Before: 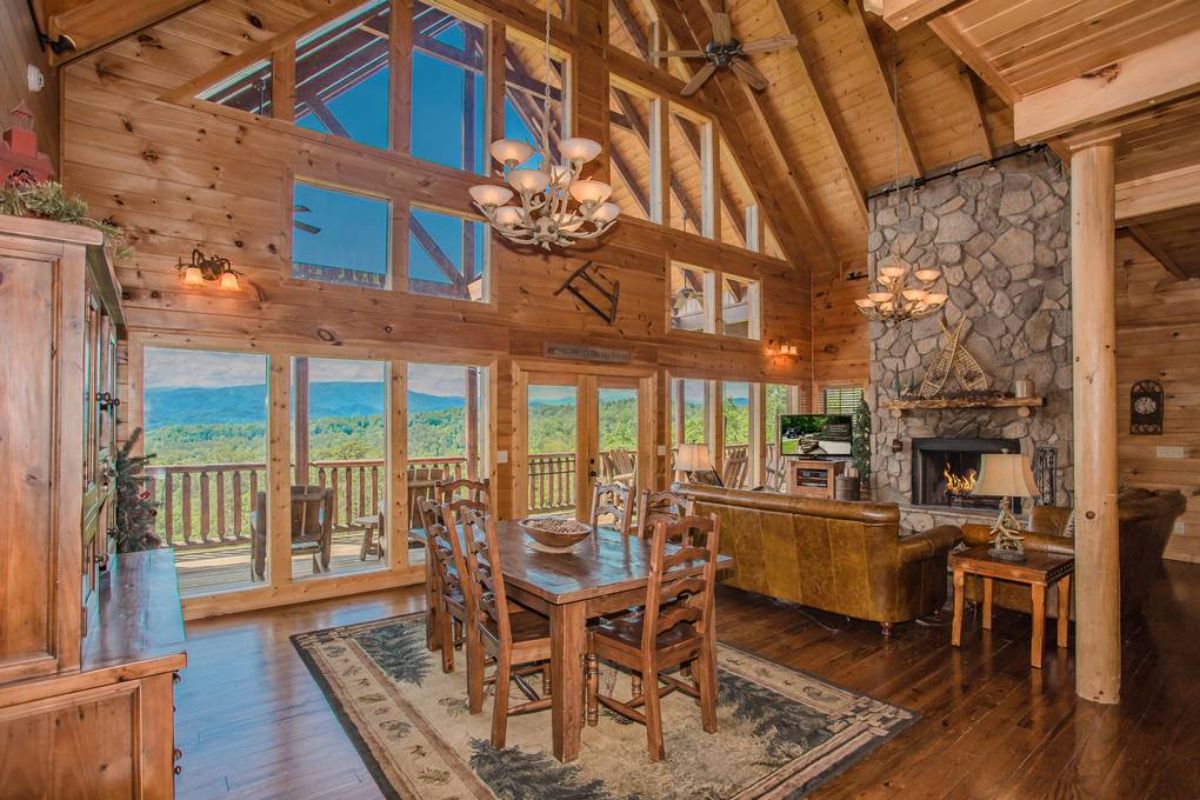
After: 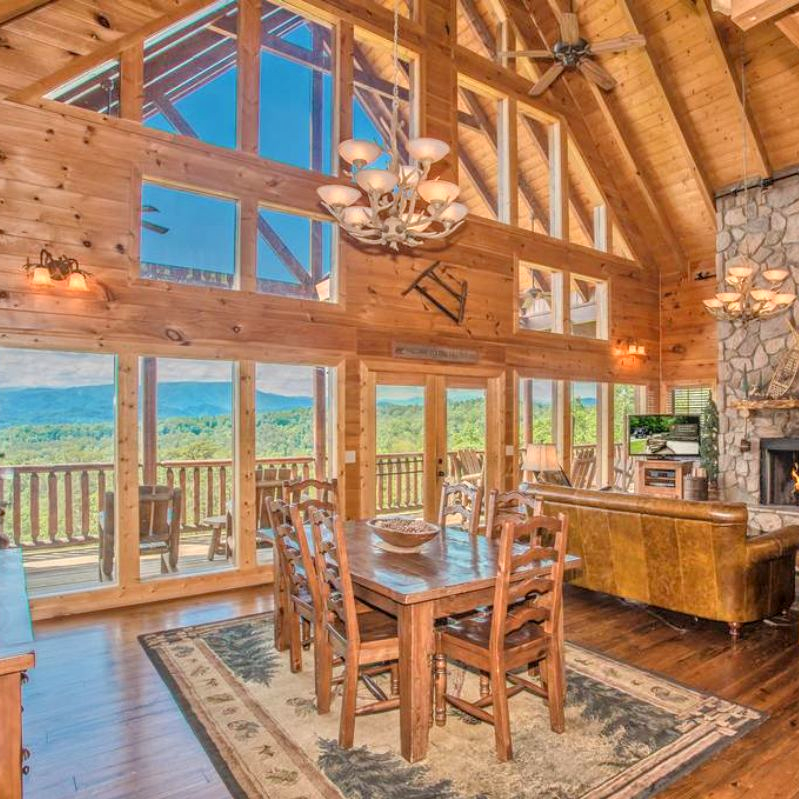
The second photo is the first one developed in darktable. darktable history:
local contrast: on, module defaults
crop and rotate: left 12.673%, right 20.66%
tone equalizer: -7 EV 0.15 EV, -6 EV 0.6 EV, -5 EV 1.15 EV, -4 EV 1.33 EV, -3 EV 1.15 EV, -2 EV 0.6 EV, -1 EV 0.15 EV, mask exposure compensation -0.5 EV
contrast equalizer: octaves 7, y [[0.6 ×6], [0.55 ×6], [0 ×6], [0 ×6], [0 ×6]], mix -0.3
